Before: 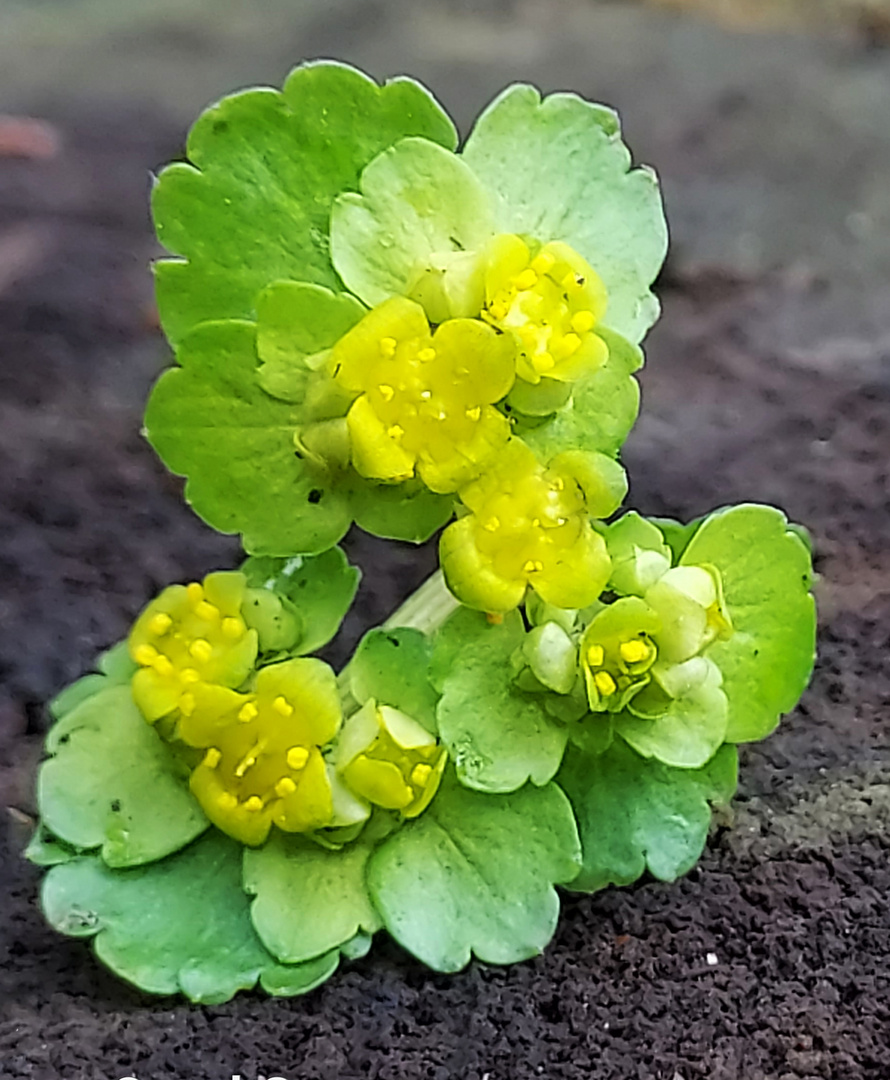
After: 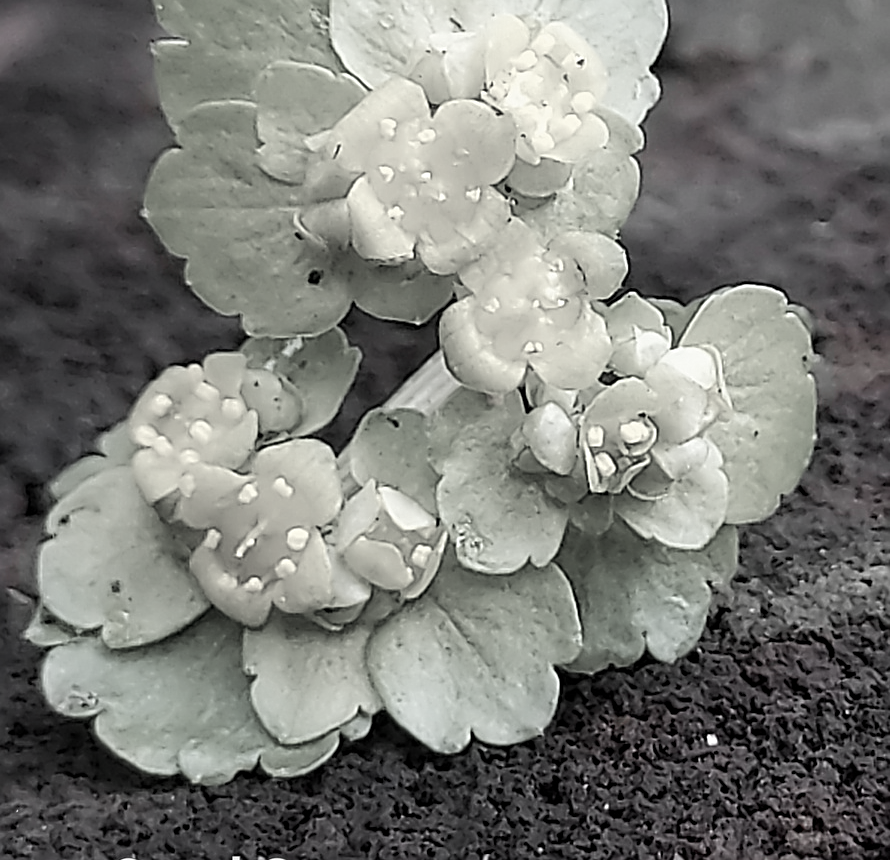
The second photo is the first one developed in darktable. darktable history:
color zones: curves: ch1 [(0, 0.34) (0.143, 0.164) (0.286, 0.152) (0.429, 0.176) (0.571, 0.173) (0.714, 0.188) (0.857, 0.199) (1, 0.34)], mix 32.87%
sharpen: on, module defaults
crop and rotate: top 20.36%
